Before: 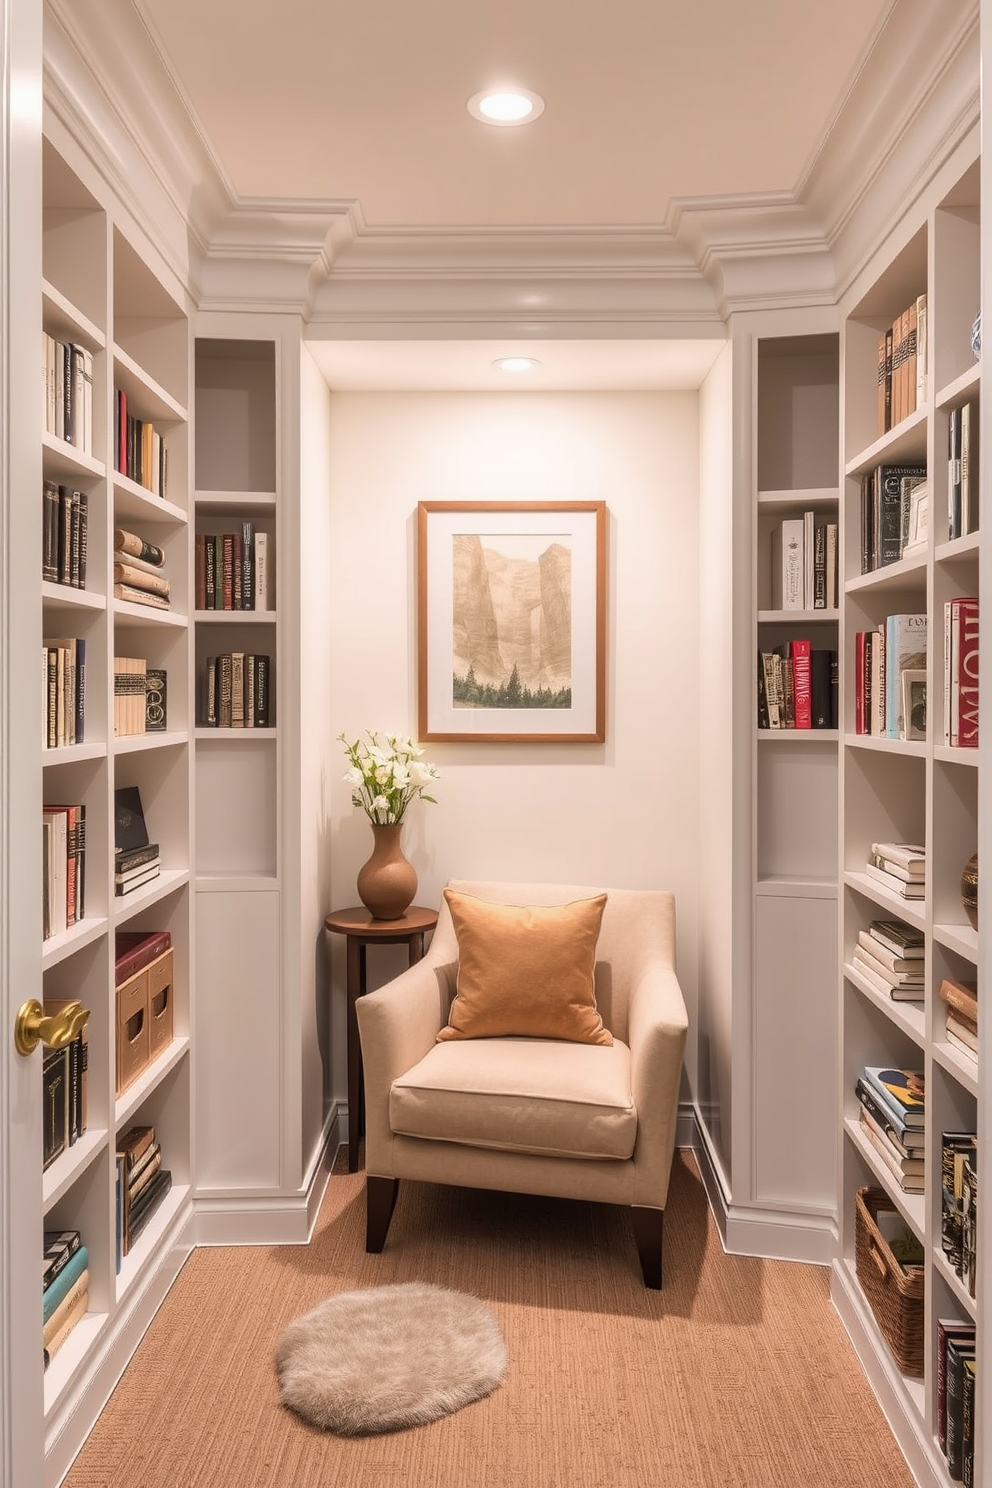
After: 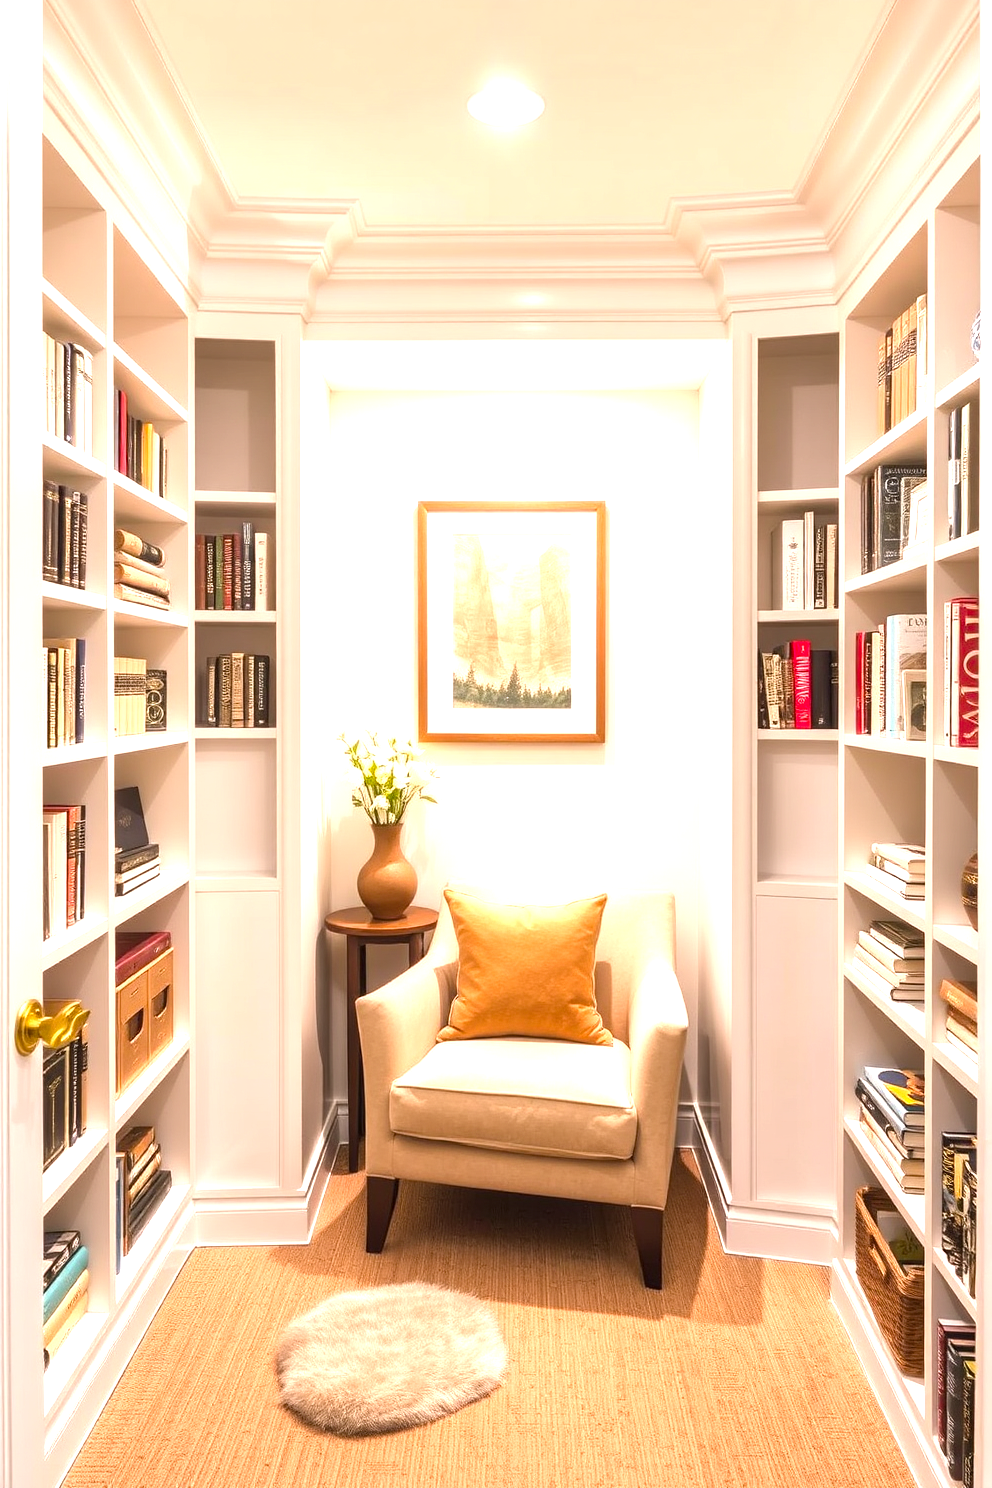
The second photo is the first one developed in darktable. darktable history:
exposure: black level correction 0, exposure 1.199 EV, compensate exposure bias true, compensate highlight preservation false
color balance rgb: perceptual saturation grading › global saturation 30.444%
